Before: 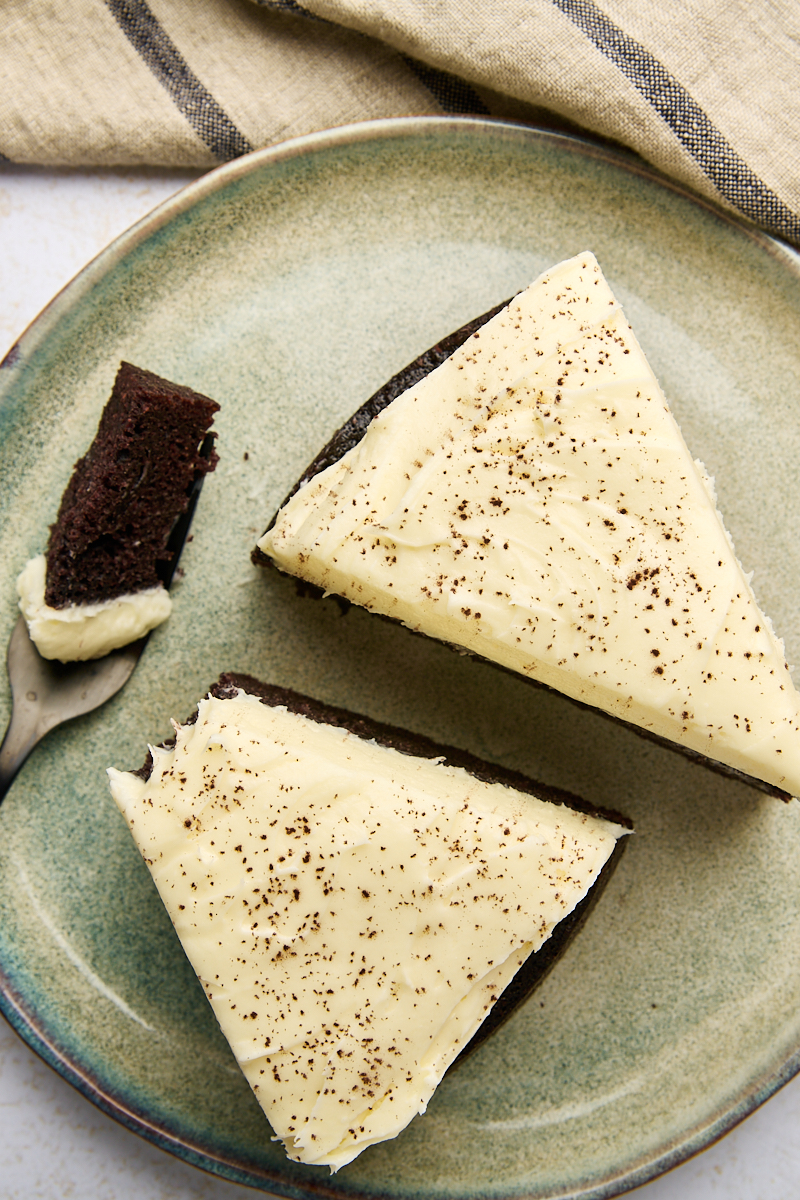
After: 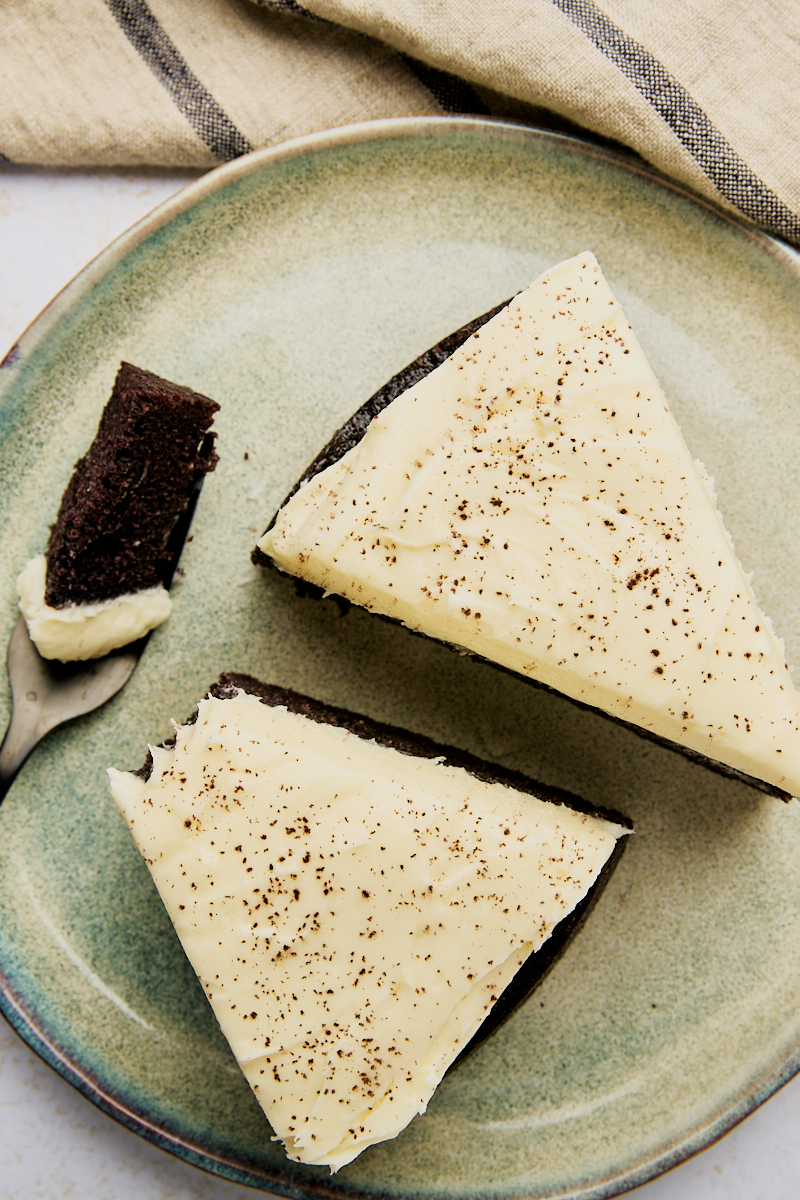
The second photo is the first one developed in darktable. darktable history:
filmic rgb: black relative exposure -7.92 EV, white relative exposure 4.13 EV, hardness 4.09, latitude 51.32%, contrast 1.007, shadows ↔ highlights balance 5.09%
exposure: exposure 0.294 EV, compensate highlight preservation false
contrast brightness saturation: contrast 0.051
